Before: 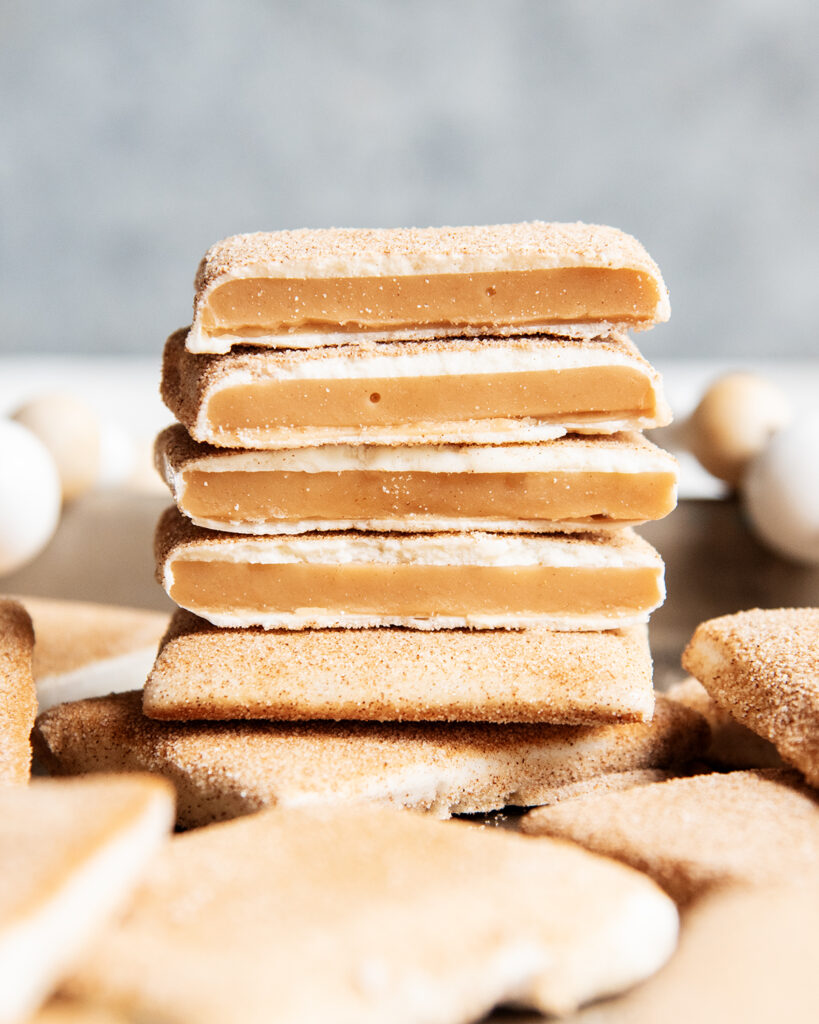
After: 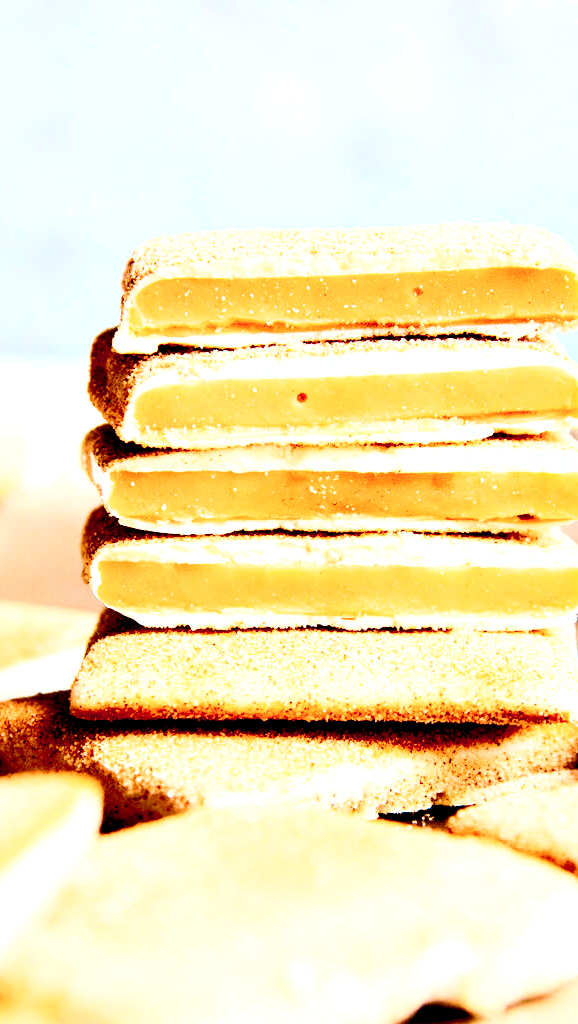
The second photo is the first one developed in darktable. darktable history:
crop and rotate: left 9.031%, right 20.359%
color balance rgb: white fulcrum 0.983 EV, linear chroma grading › global chroma 15.264%, perceptual saturation grading › global saturation 20%, perceptual saturation grading › highlights -25.873%, perceptual saturation grading › shadows 24.193%
contrast equalizer: octaves 7, y [[0.6 ×6], [0.55 ×6], [0 ×6], [0 ×6], [0 ×6]]
levels: levels [0, 0.397, 0.955]
tone curve: curves: ch0 [(0, 0) (0.003, 0.003) (0.011, 0.013) (0.025, 0.028) (0.044, 0.05) (0.069, 0.079) (0.1, 0.113) (0.136, 0.154) (0.177, 0.201) (0.224, 0.268) (0.277, 0.38) (0.335, 0.486) (0.399, 0.588) (0.468, 0.688) (0.543, 0.787) (0.623, 0.854) (0.709, 0.916) (0.801, 0.957) (0.898, 0.978) (1, 1)], color space Lab, independent channels, preserve colors none
